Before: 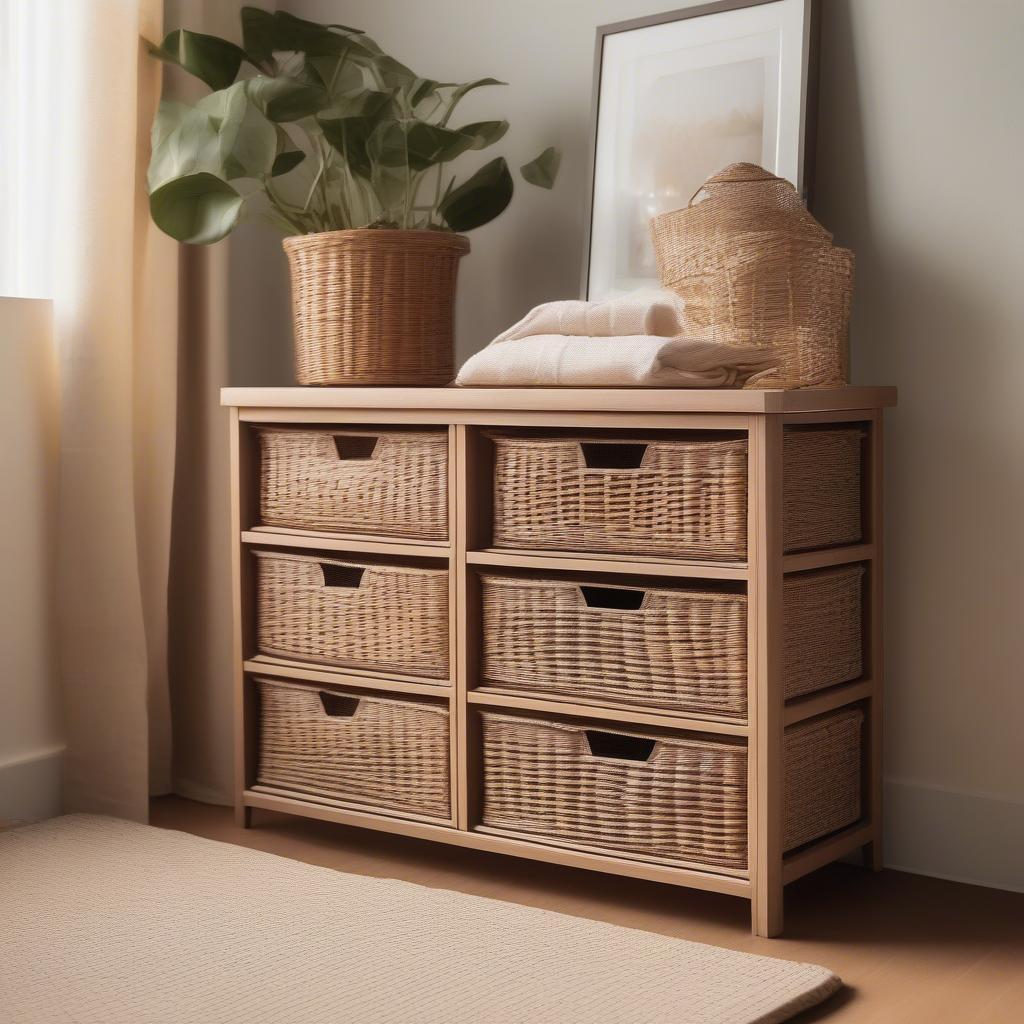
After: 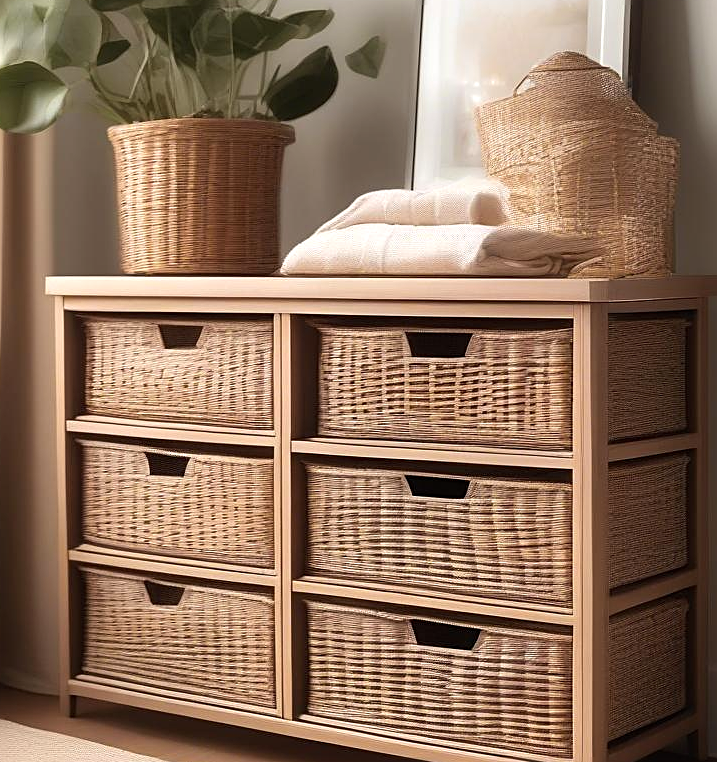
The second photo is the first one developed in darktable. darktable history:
sharpen: on, module defaults
crop and rotate: left 17.123%, top 10.922%, right 12.854%, bottom 14.603%
tone equalizer: -8 EV -0.381 EV, -7 EV -0.356 EV, -6 EV -0.33 EV, -5 EV -0.183 EV, -3 EV 0.219 EV, -2 EV 0.325 EV, -1 EV 0.404 EV, +0 EV 0.415 EV
